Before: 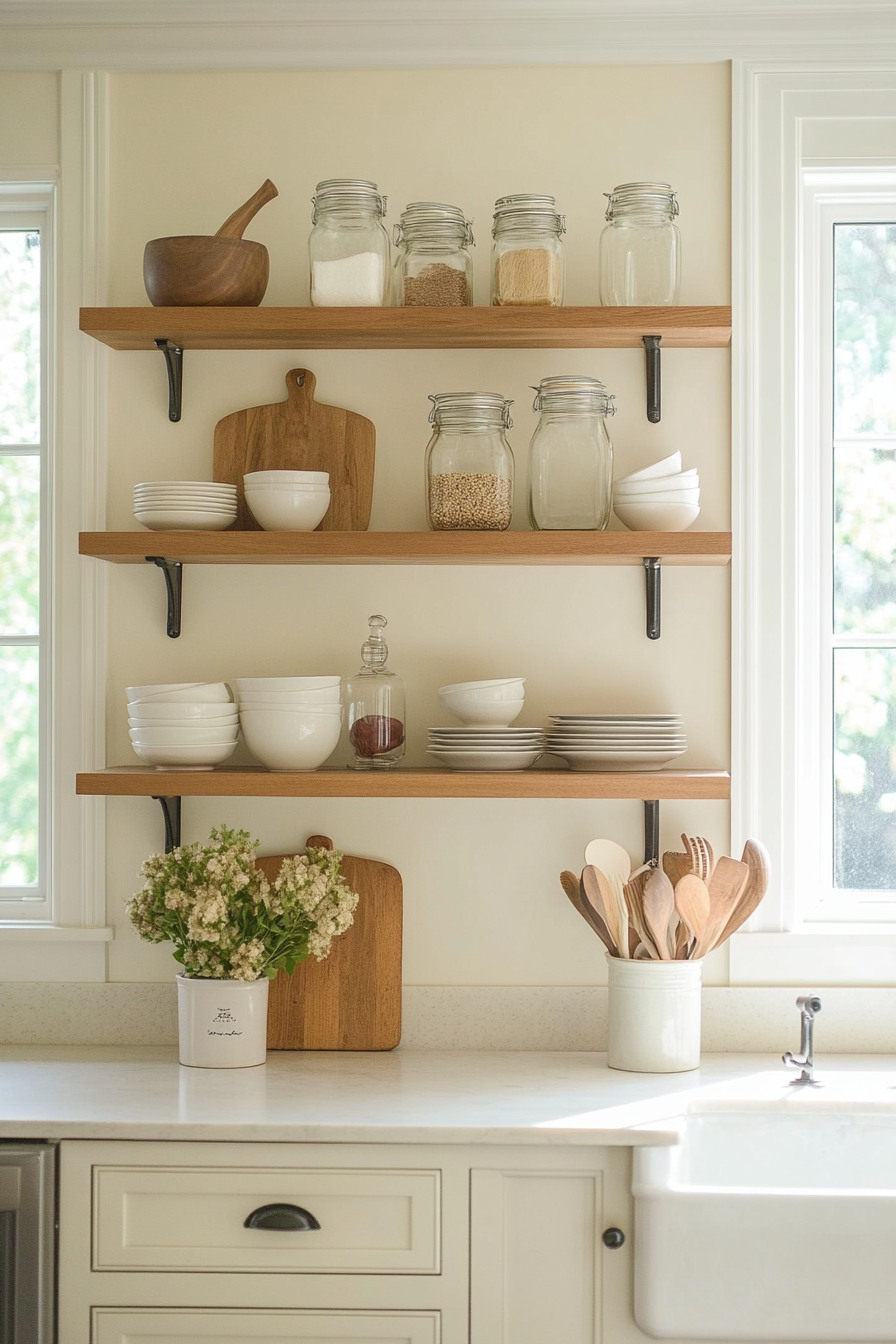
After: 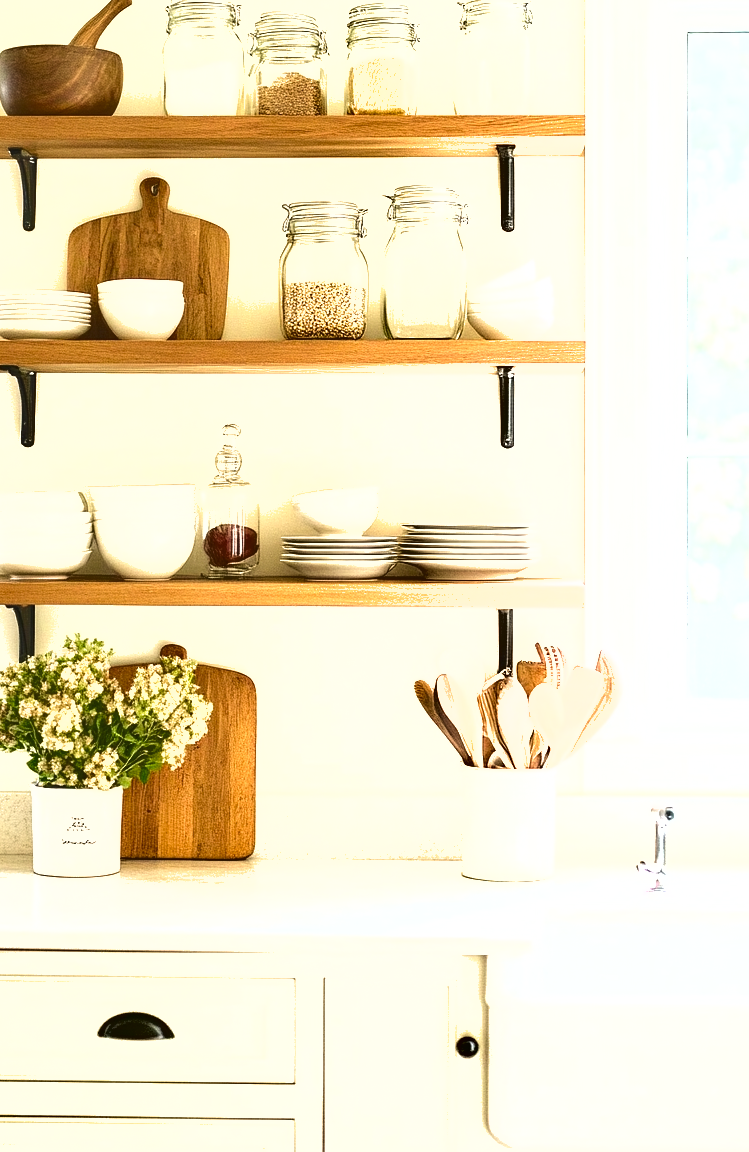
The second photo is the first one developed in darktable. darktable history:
base curve: curves: ch0 [(0, 0) (0.989, 0.992)], preserve colors none
crop: left 16.315%, top 14.246%
exposure: black level correction 0, exposure 1.675 EV, compensate exposure bias true, compensate highlight preservation false
shadows and highlights: low approximation 0.01, soften with gaussian
